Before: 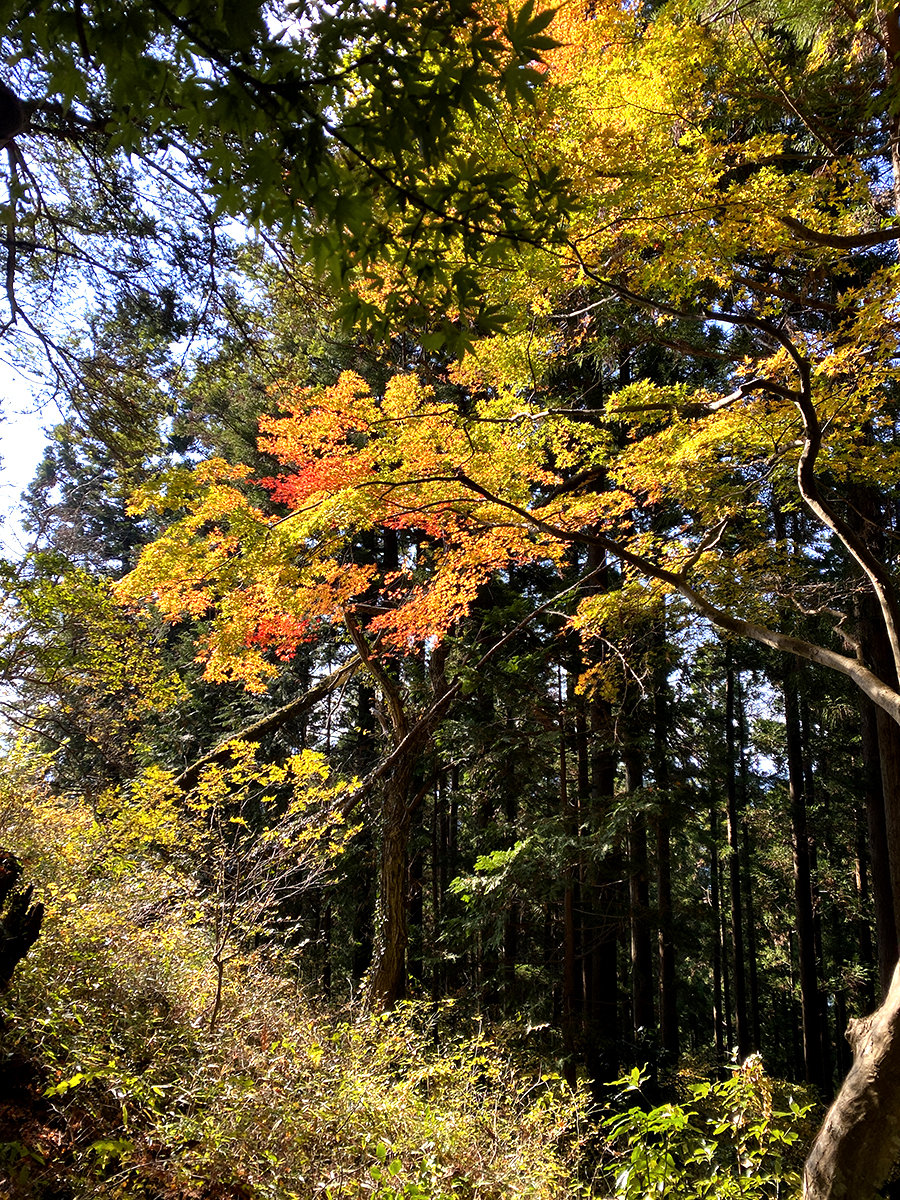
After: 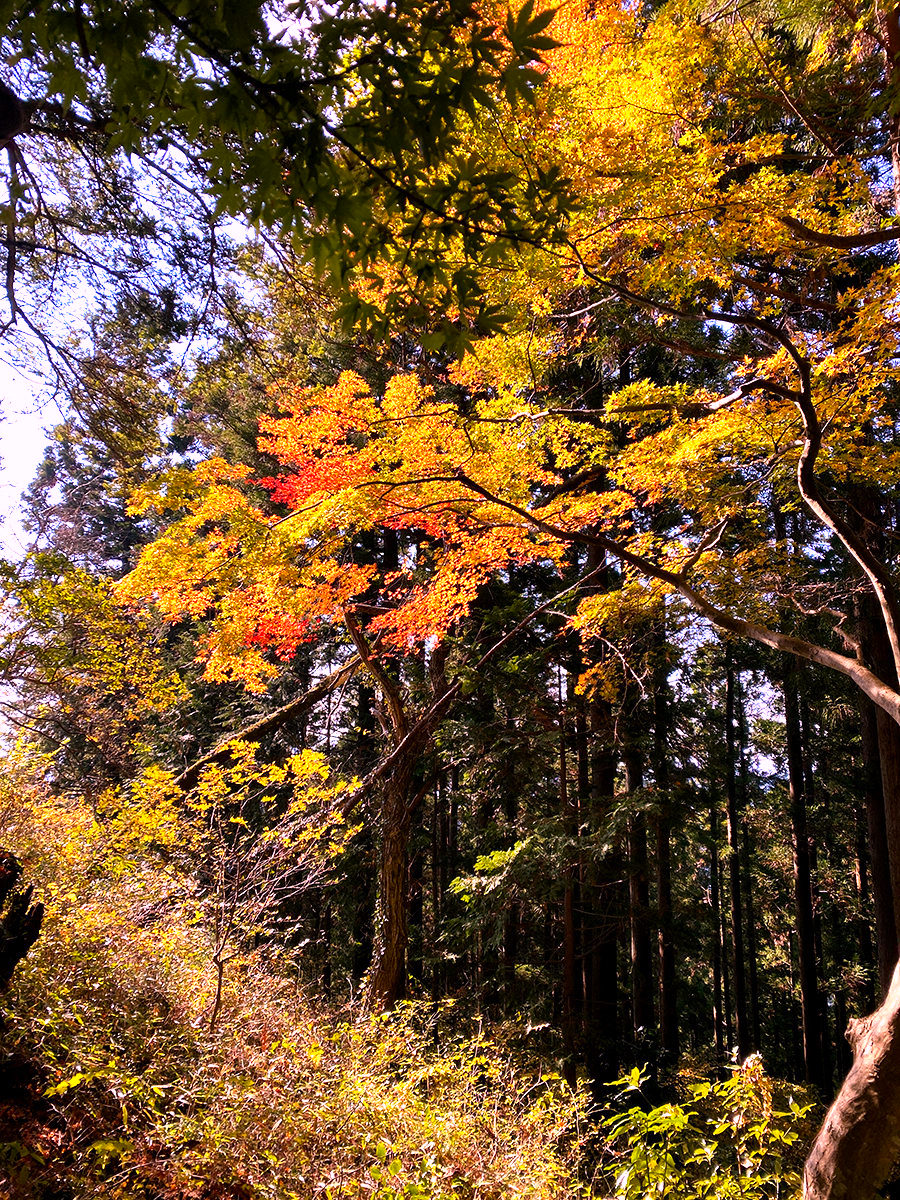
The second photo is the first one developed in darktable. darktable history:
contrast brightness saturation: contrast 0.1, brightness 0.02, saturation 0.02
white balance: red 1.188, blue 1.11
